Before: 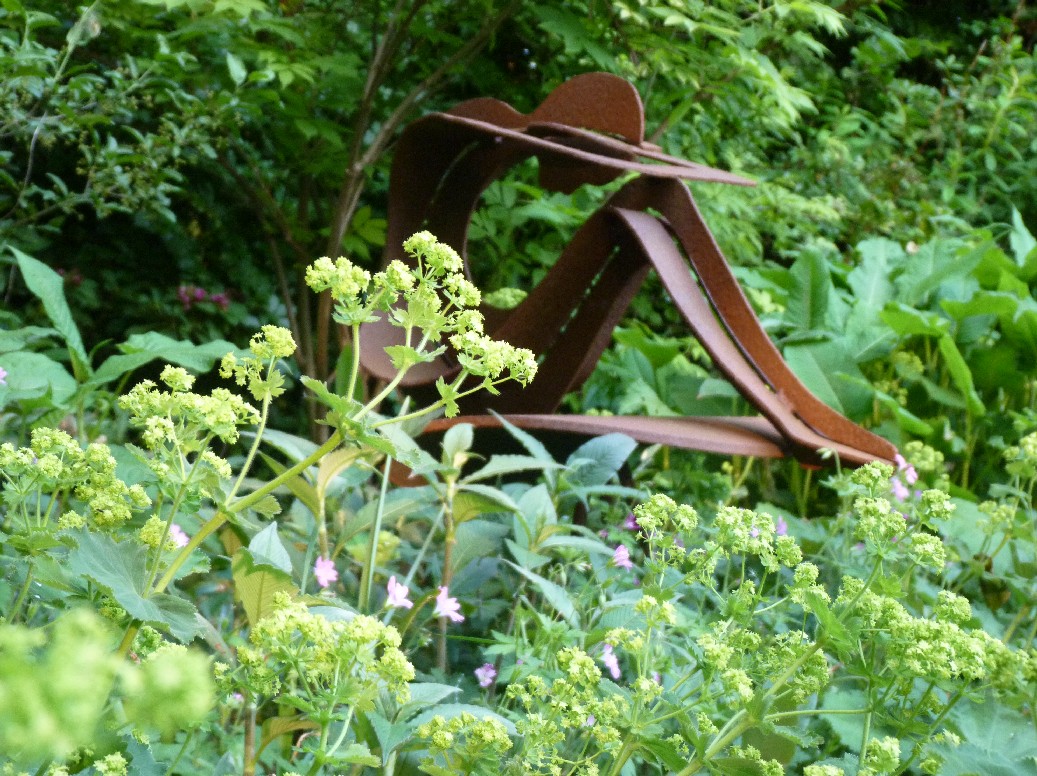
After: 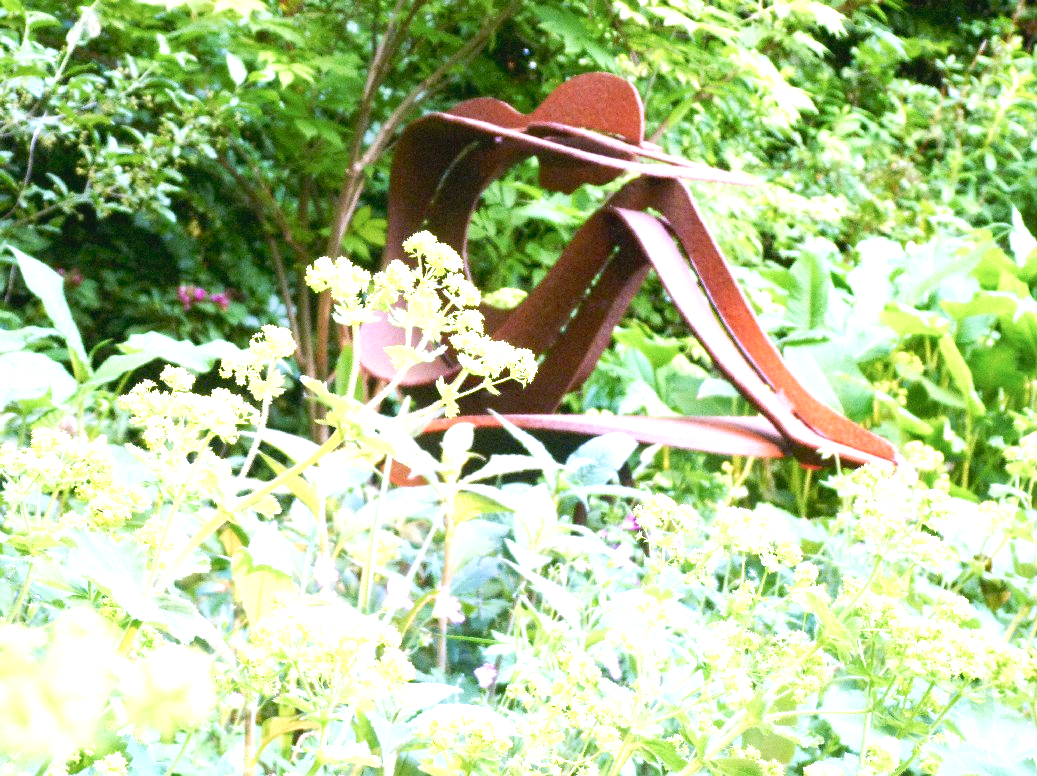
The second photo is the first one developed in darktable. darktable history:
color calibration: output R [1.107, -0.012, -0.003, 0], output B [0, 0, 1.308, 0], illuminant same as pipeline (D50), adaptation XYZ, x 0.346, y 0.357, temperature 5006.25 K, gamut compression 1.68
tone curve: curves: ch0 [(0, 0) (0.051, 0.047) (0.102, 0.099) (0.232, 0.249) (0.462, 0.501) (0.698, 0.761) (0.908, 0.946) (1, 1)]; ch1 [(0, 0) (0.339, 0.298) (0.402, 0.363) (0.453, 0.413) (0.485, 0.469) (0.494, 0.493) (0.504, 0.501) (0.525, 0.533) (0.563, 0.591) (0.597, 0.631) (1, 1)]; ch2 [(0, 0) (0.48, 0.48) (0.504, 0.5) (0.539, 0.554) (0.59, 0.628) (0.642, 0.682) (0.824, 0.815) (1, 1)], preserve colors none
contrast brightness saturation: contrast -0.108
exposure: black level correction 0.001, exposure 1.866 EV, compensate highlight preservation false
